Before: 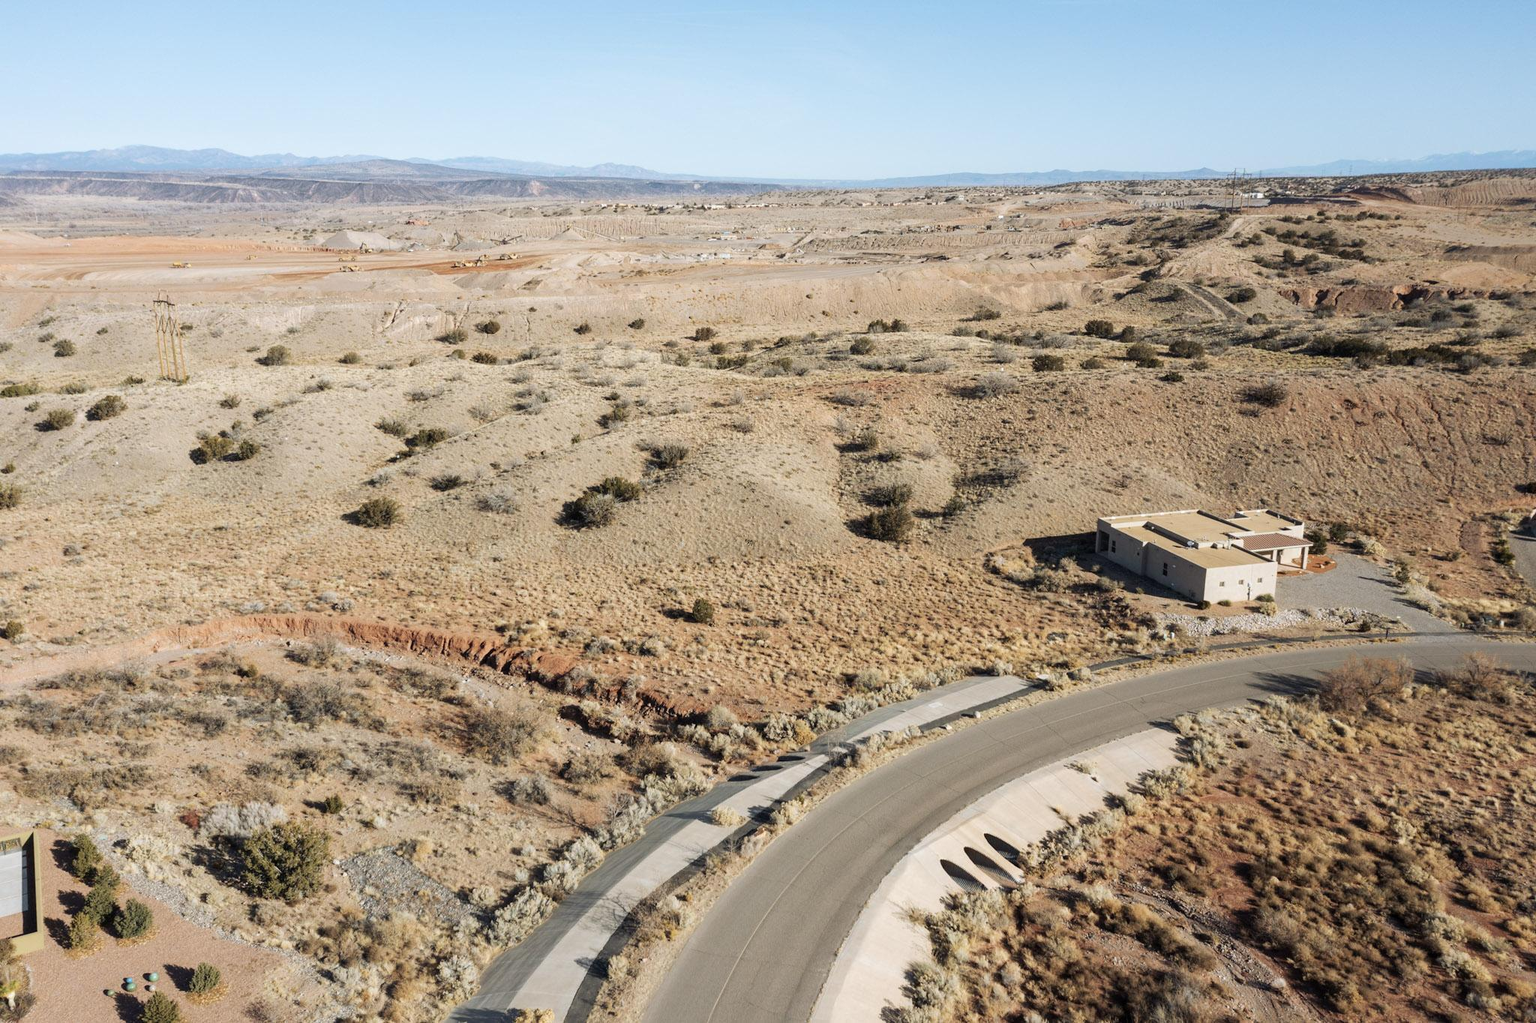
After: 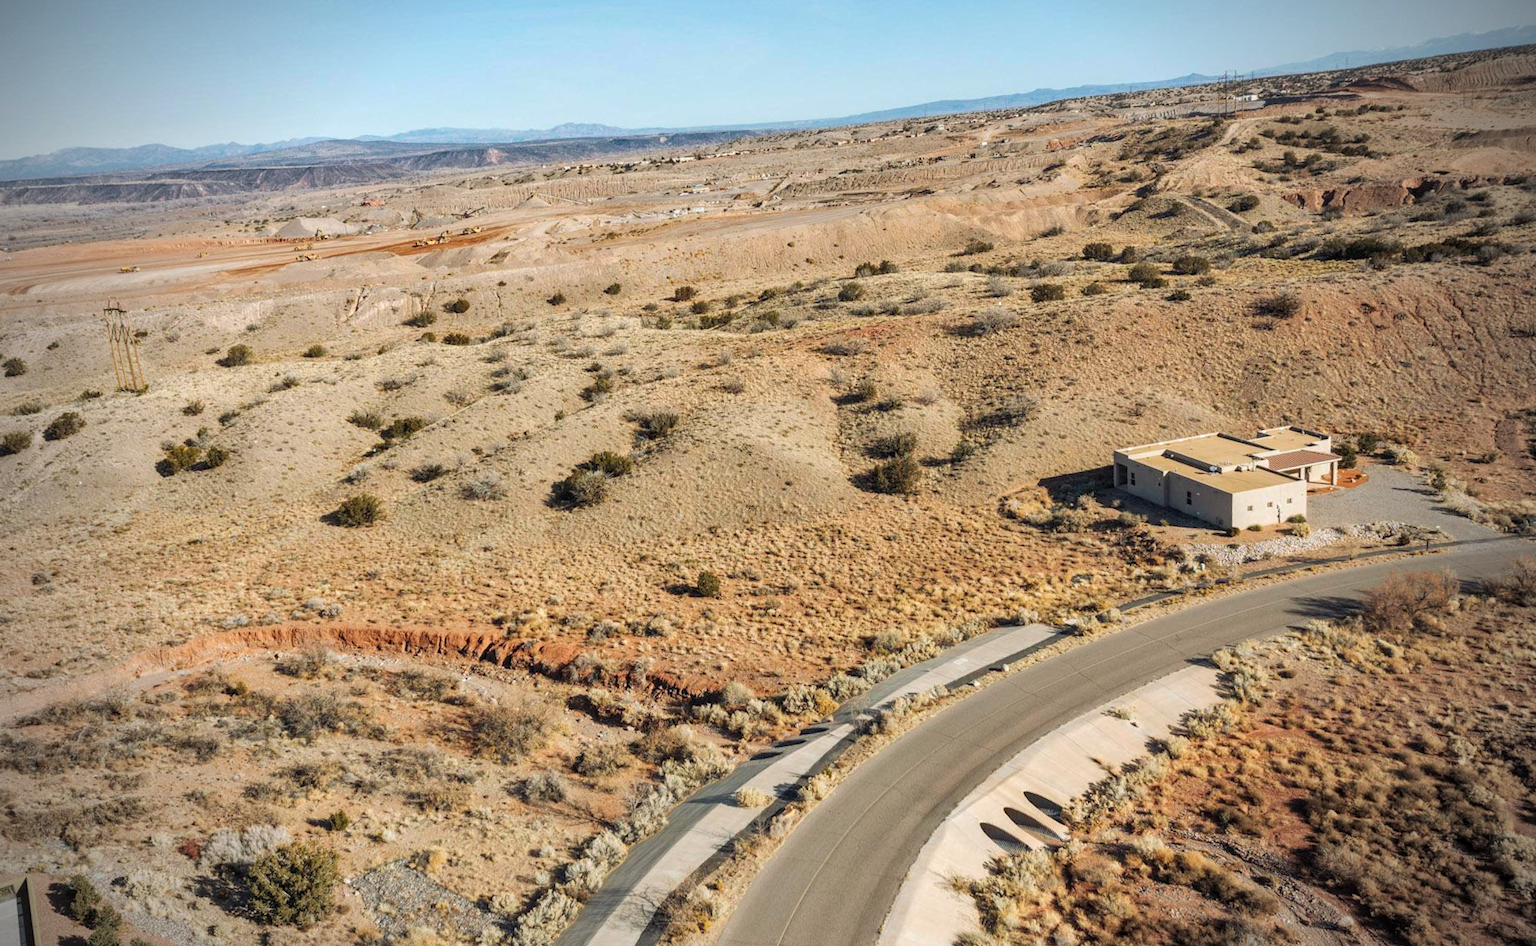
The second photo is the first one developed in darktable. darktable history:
rotate and perspective: rotation -5°, crop left 0.05, crop right 0.952, crop top 0.11, crop bottom 0.89
shadows and highlights: low approximation 0.01, soften with gaussian
vignetting: fall-off start 75%, brightness -0.692, width/height ratio 1.084
contrast brightness saturation: contrast 0.03, brightness 0.06, saturation 0.13
color correction: highlights b* 3
local contrast: detail 117%
